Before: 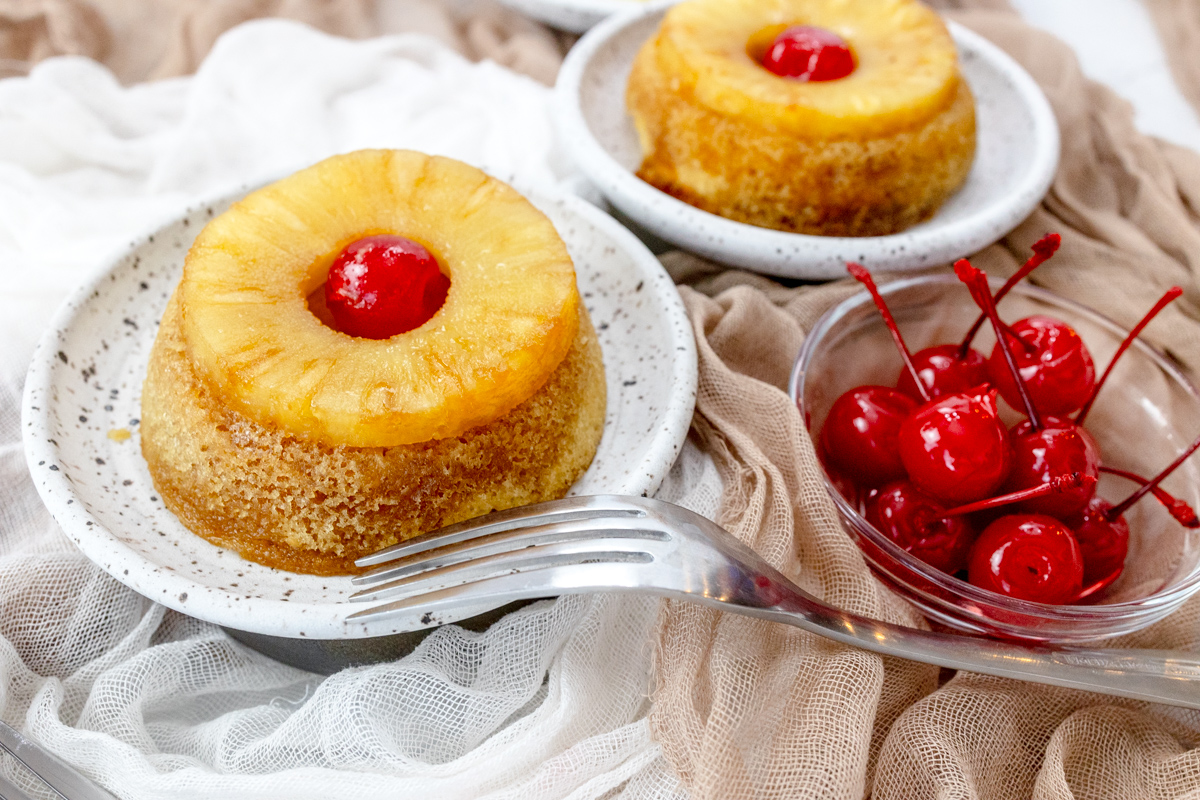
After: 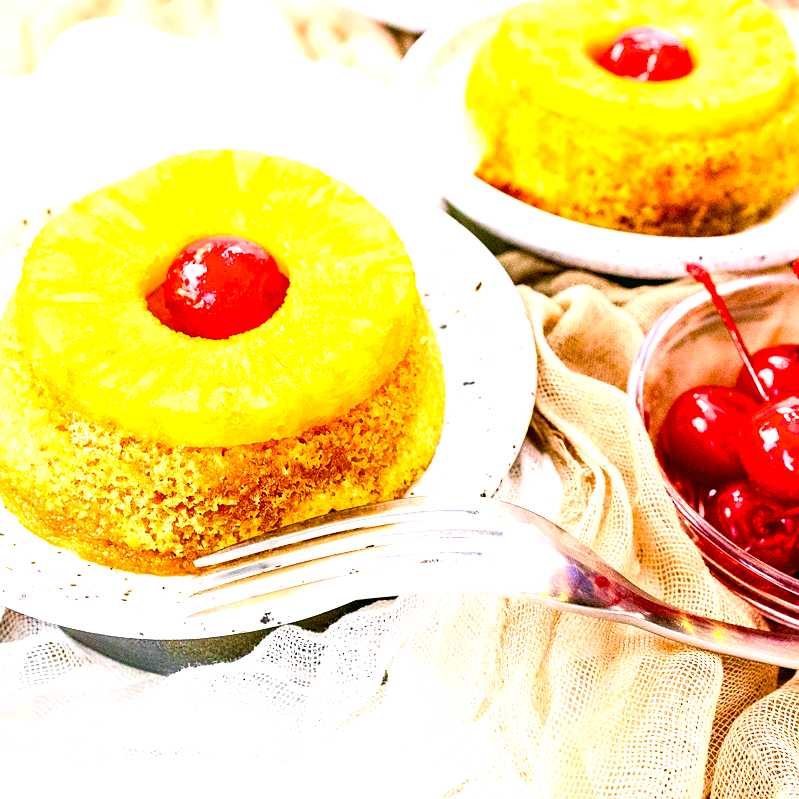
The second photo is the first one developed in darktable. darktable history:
sharpen: radius 1, threshold 1.059
velvia: on, module defaults
crop and rotate: left 13.437%, right 19.908%
color balance rgb: perceptual saturation grading › global saturation 20%, perceptual saturation grading › highlights -24.723%, perceptual saturation grading › shadows 25.637%, perceptual brilliance grading › highlights 14.094%, perceptual brilliance grading › shadows -19.363%, global vibrance 20%
haze removal: strength 0.245, distance 0.251, compatibility mode true, adaptive false
exposure: black level correction 0, exposure 1.2 EV, compensate highlight preservation false
color correction: highlights a* 4.41, highlights b* 4.94, shadows a* -8.24, shadows b* 4.6
contrast brightness saturation: contrast 0.202, brightness 0.169, saturation 0.219
